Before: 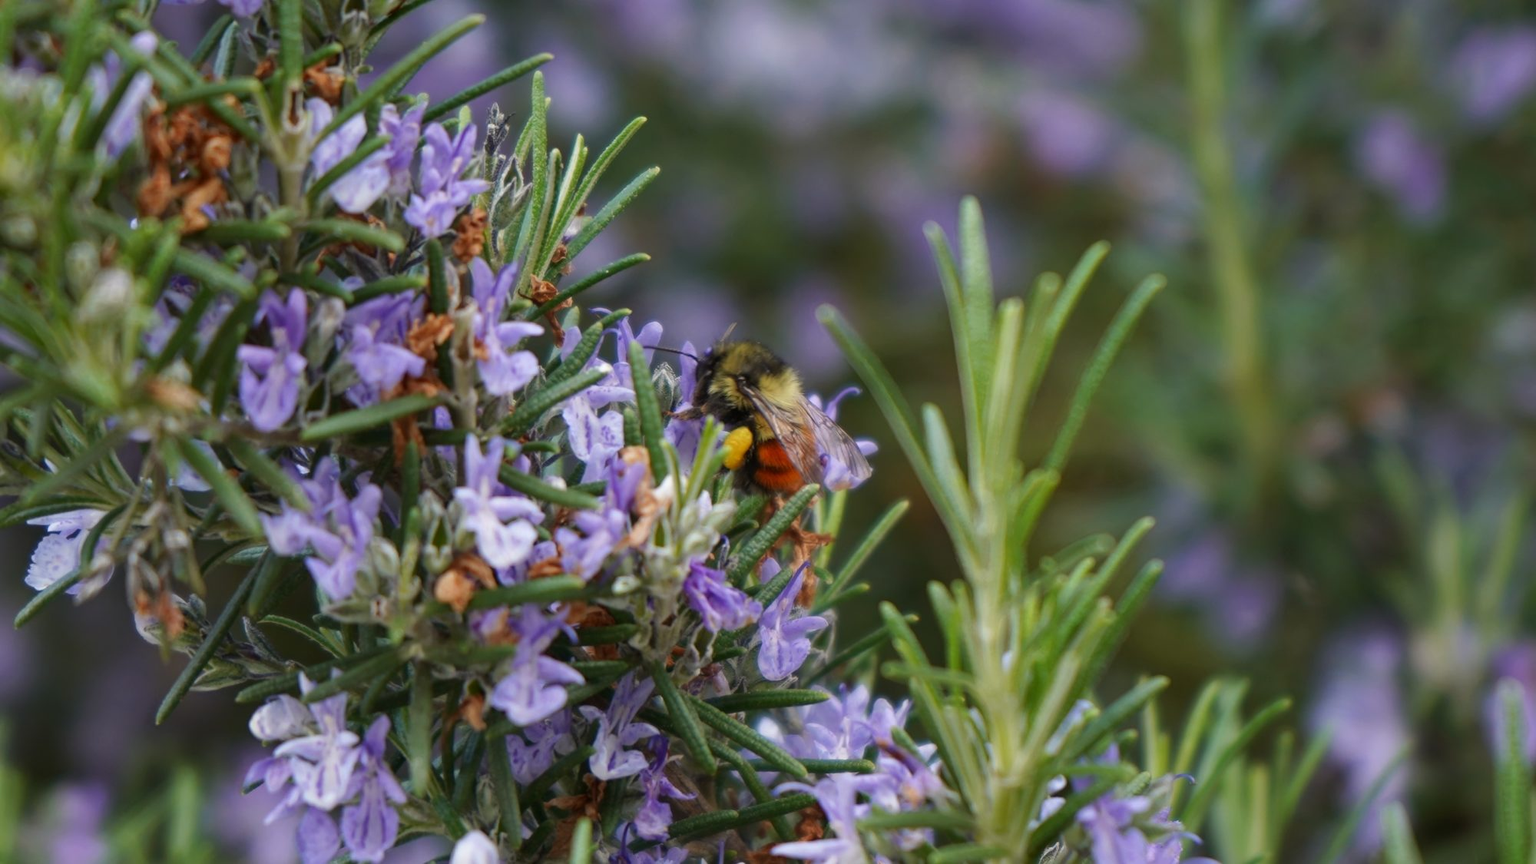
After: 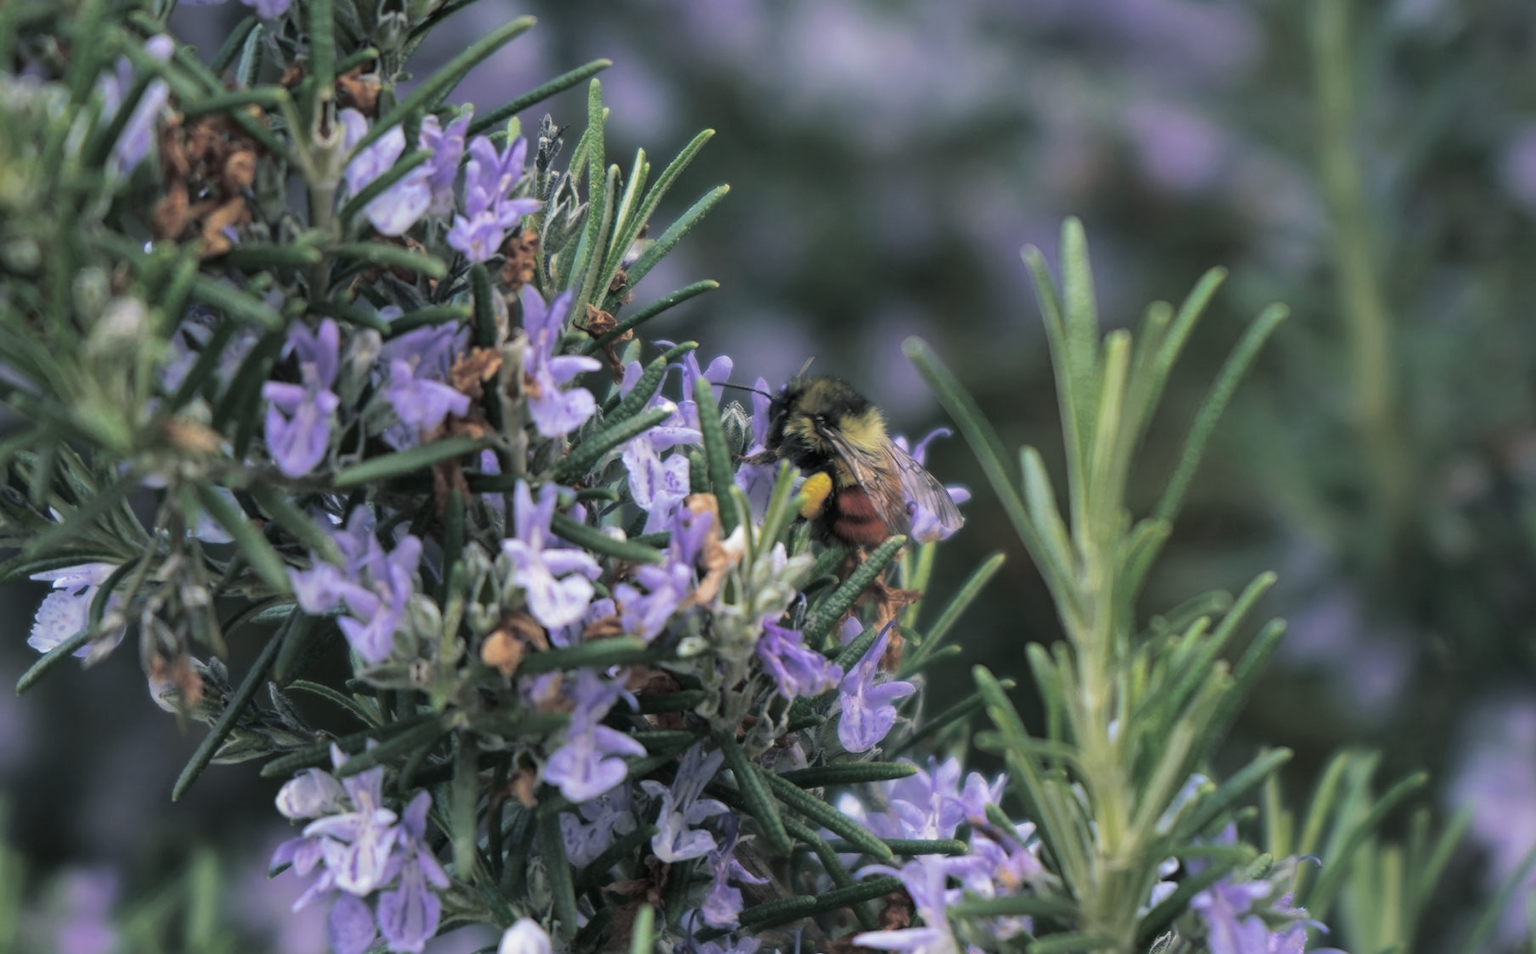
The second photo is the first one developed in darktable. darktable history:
tone equalizer: on, module defaults
crop: right 9.509%, bottom 0.031%
split-toning: shadows › hue 201.6°, shadows › saturation 0.16, highlights › hue 50.4°, highlights › saturation 0.2, balance -49.9
